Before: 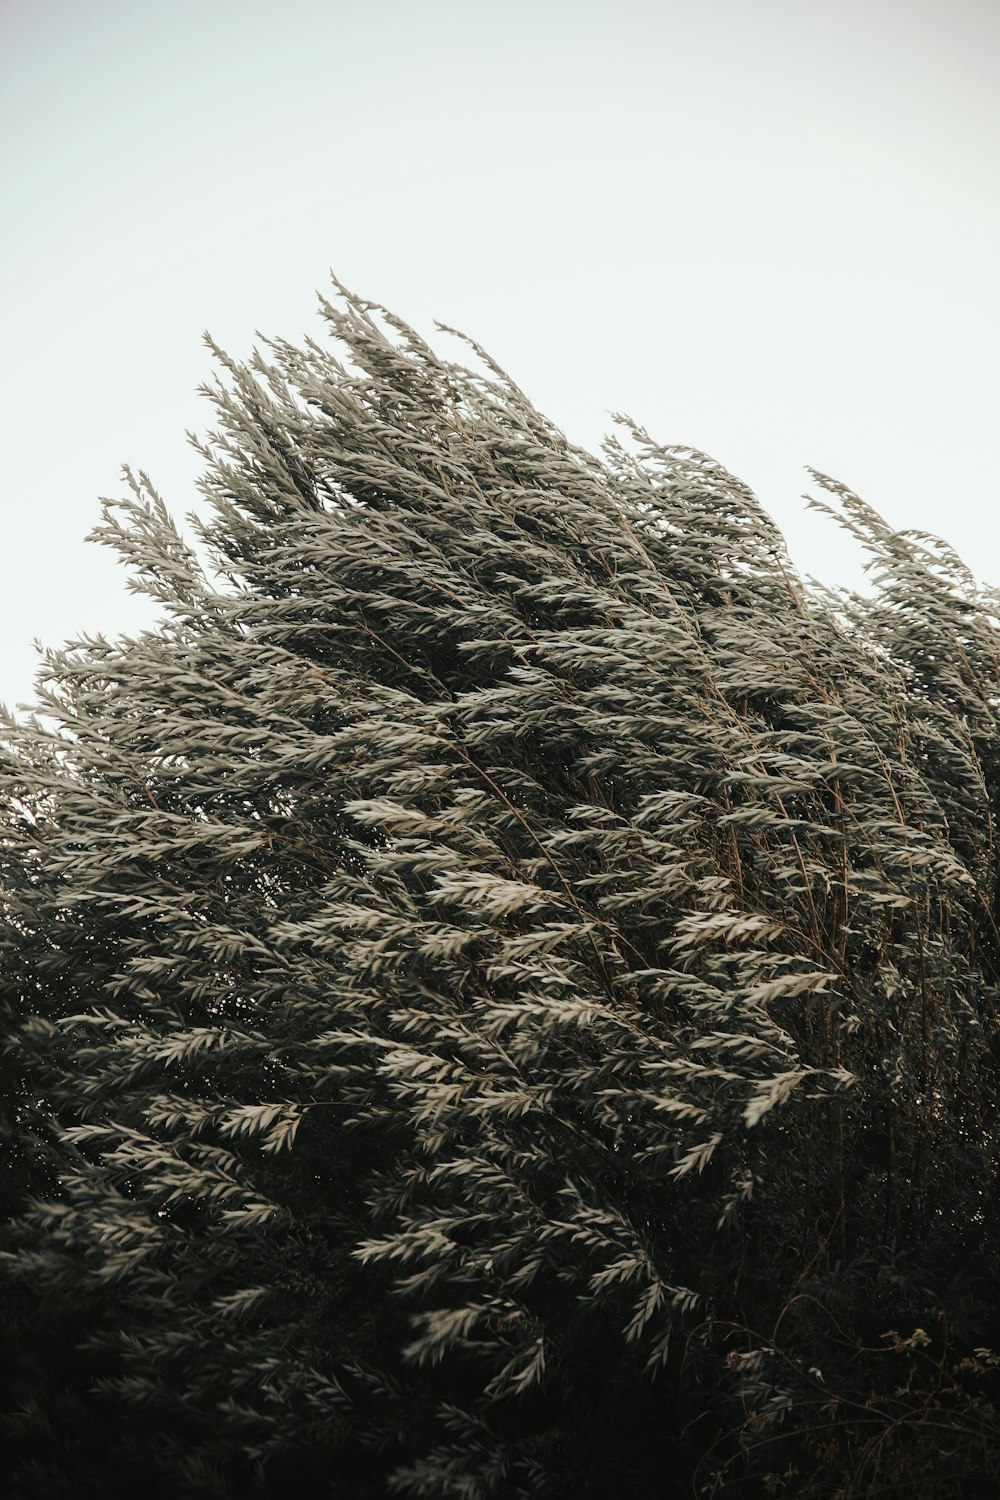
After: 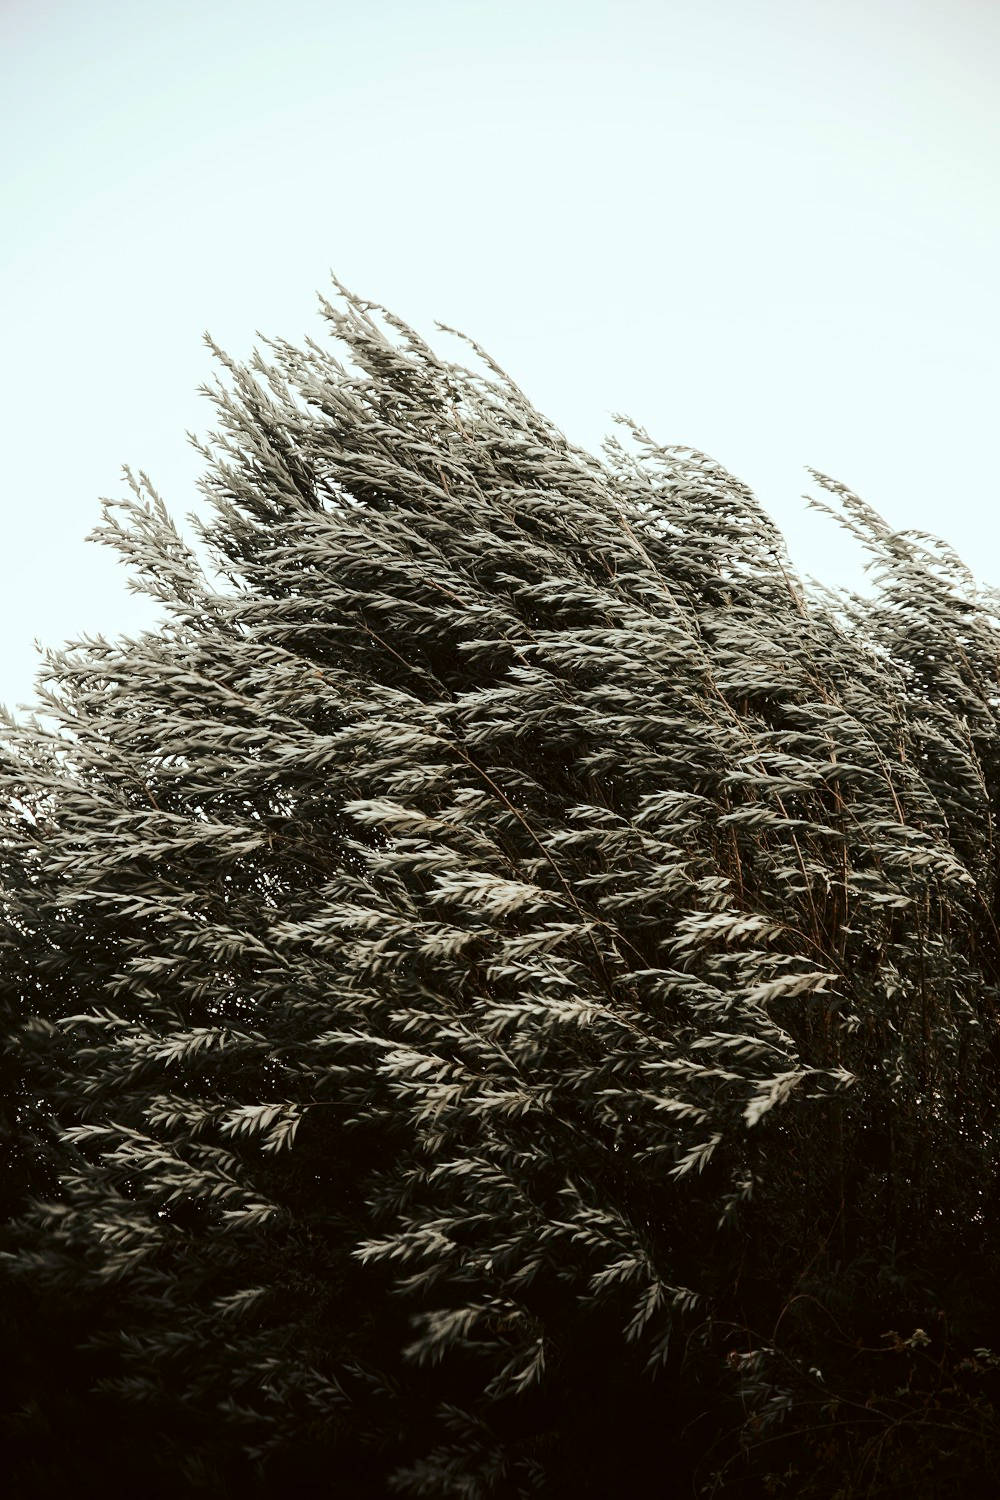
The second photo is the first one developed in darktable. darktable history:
color correction: highlights a* -2.91, highlights b* -2.04, shadows a* 2.23, shadows b* 2.82
contrast brightness saturation: contrast 0.283
